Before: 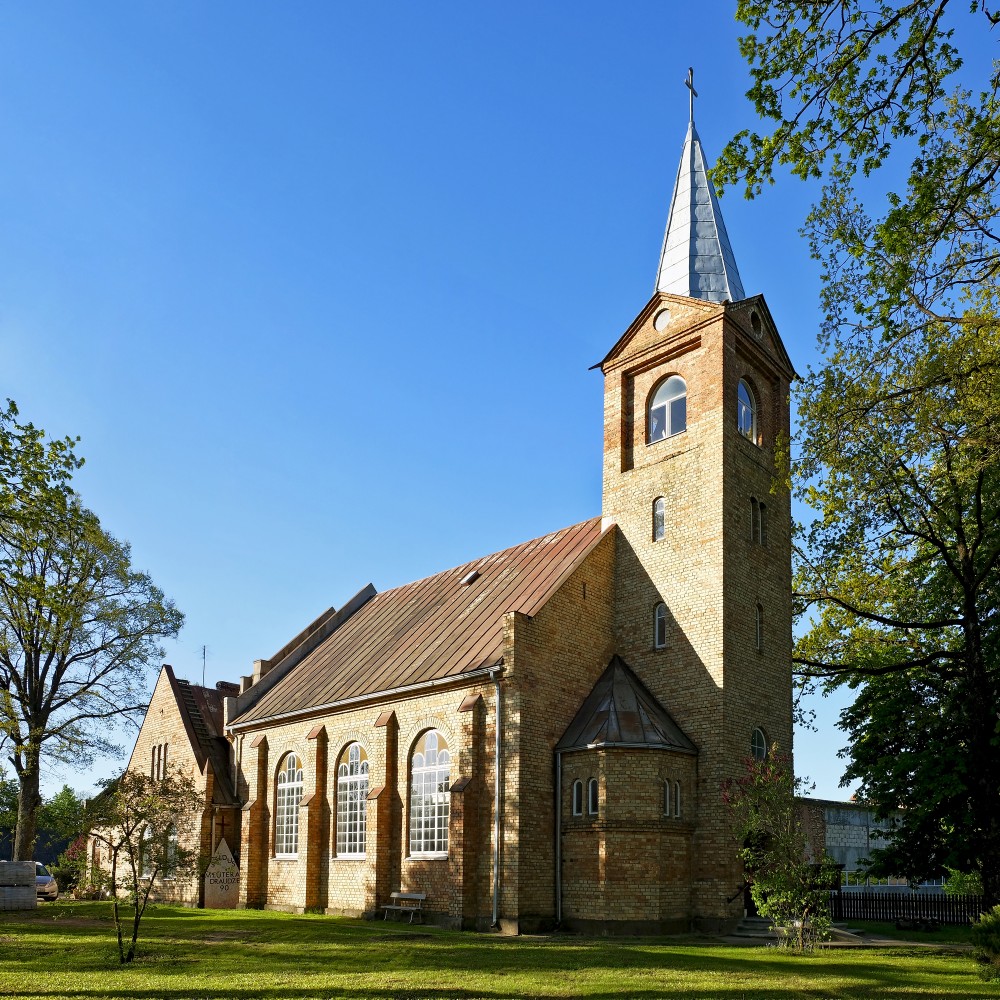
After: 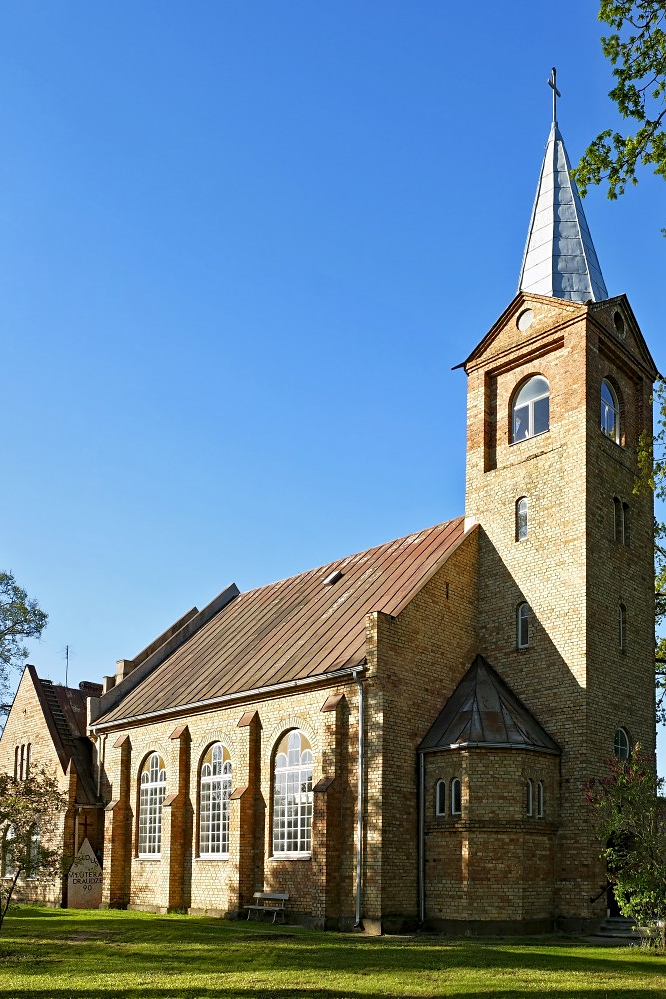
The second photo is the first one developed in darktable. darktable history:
crop and rotate: left 13.73%, right 19.604%
sharpen: amount 0.212
